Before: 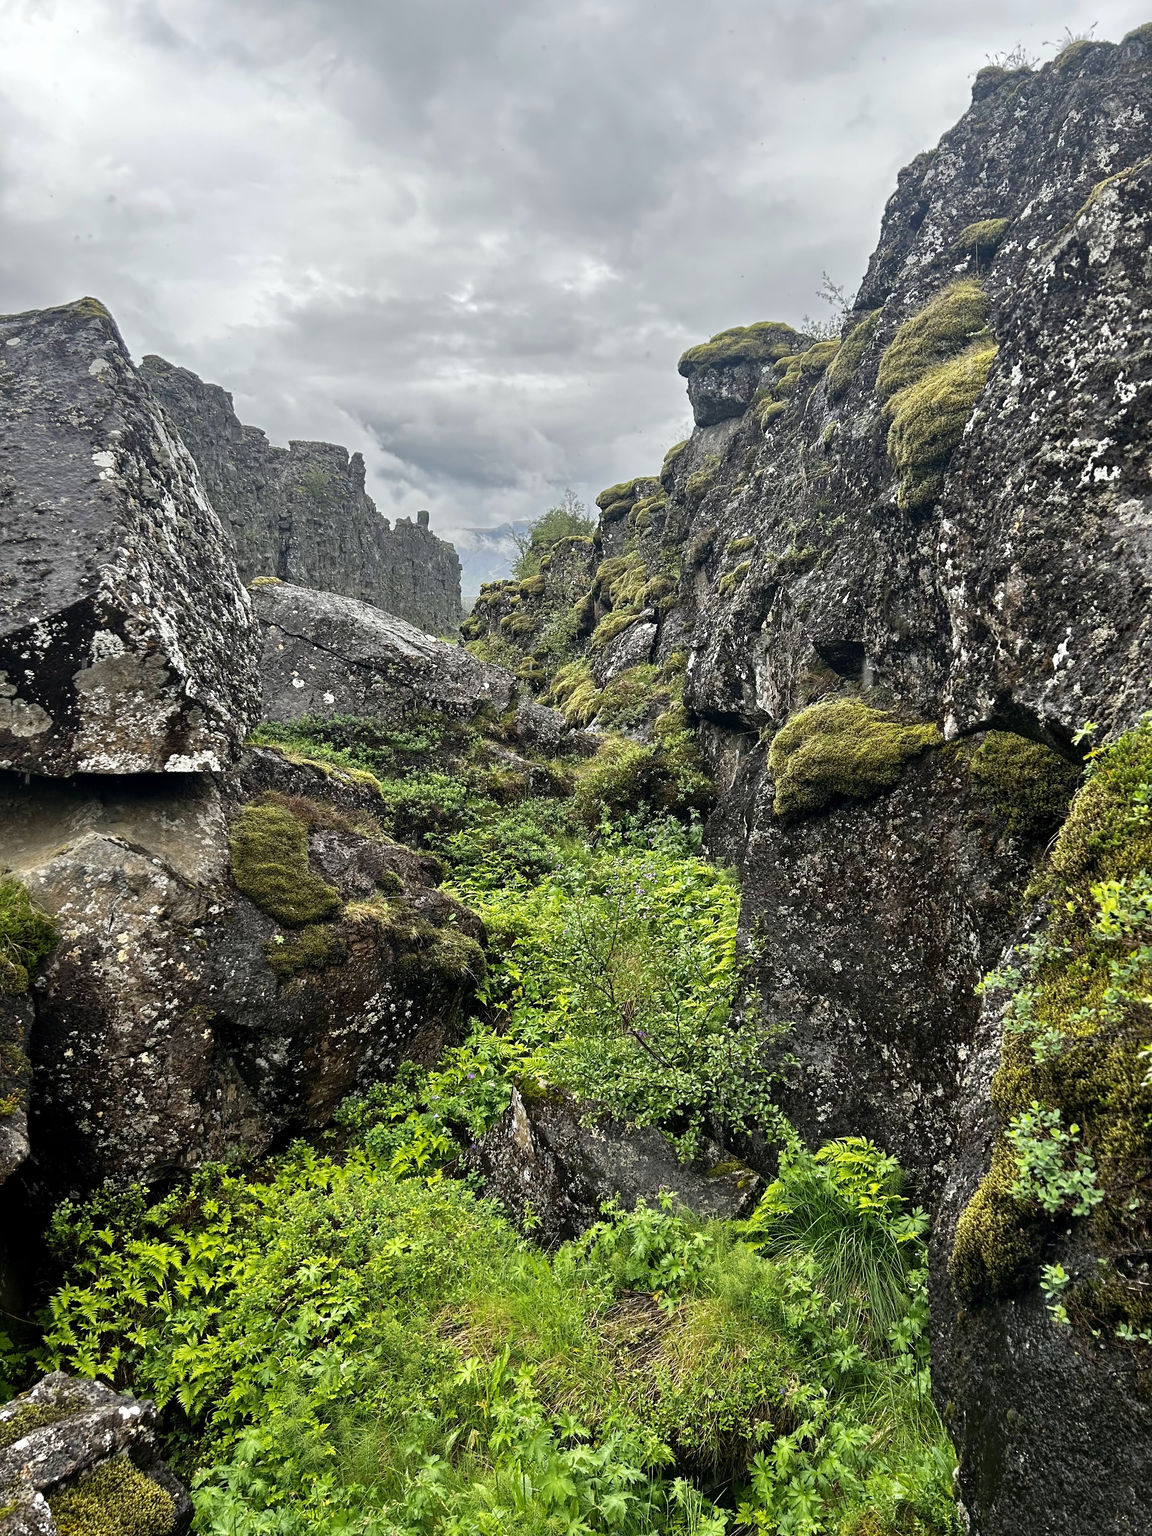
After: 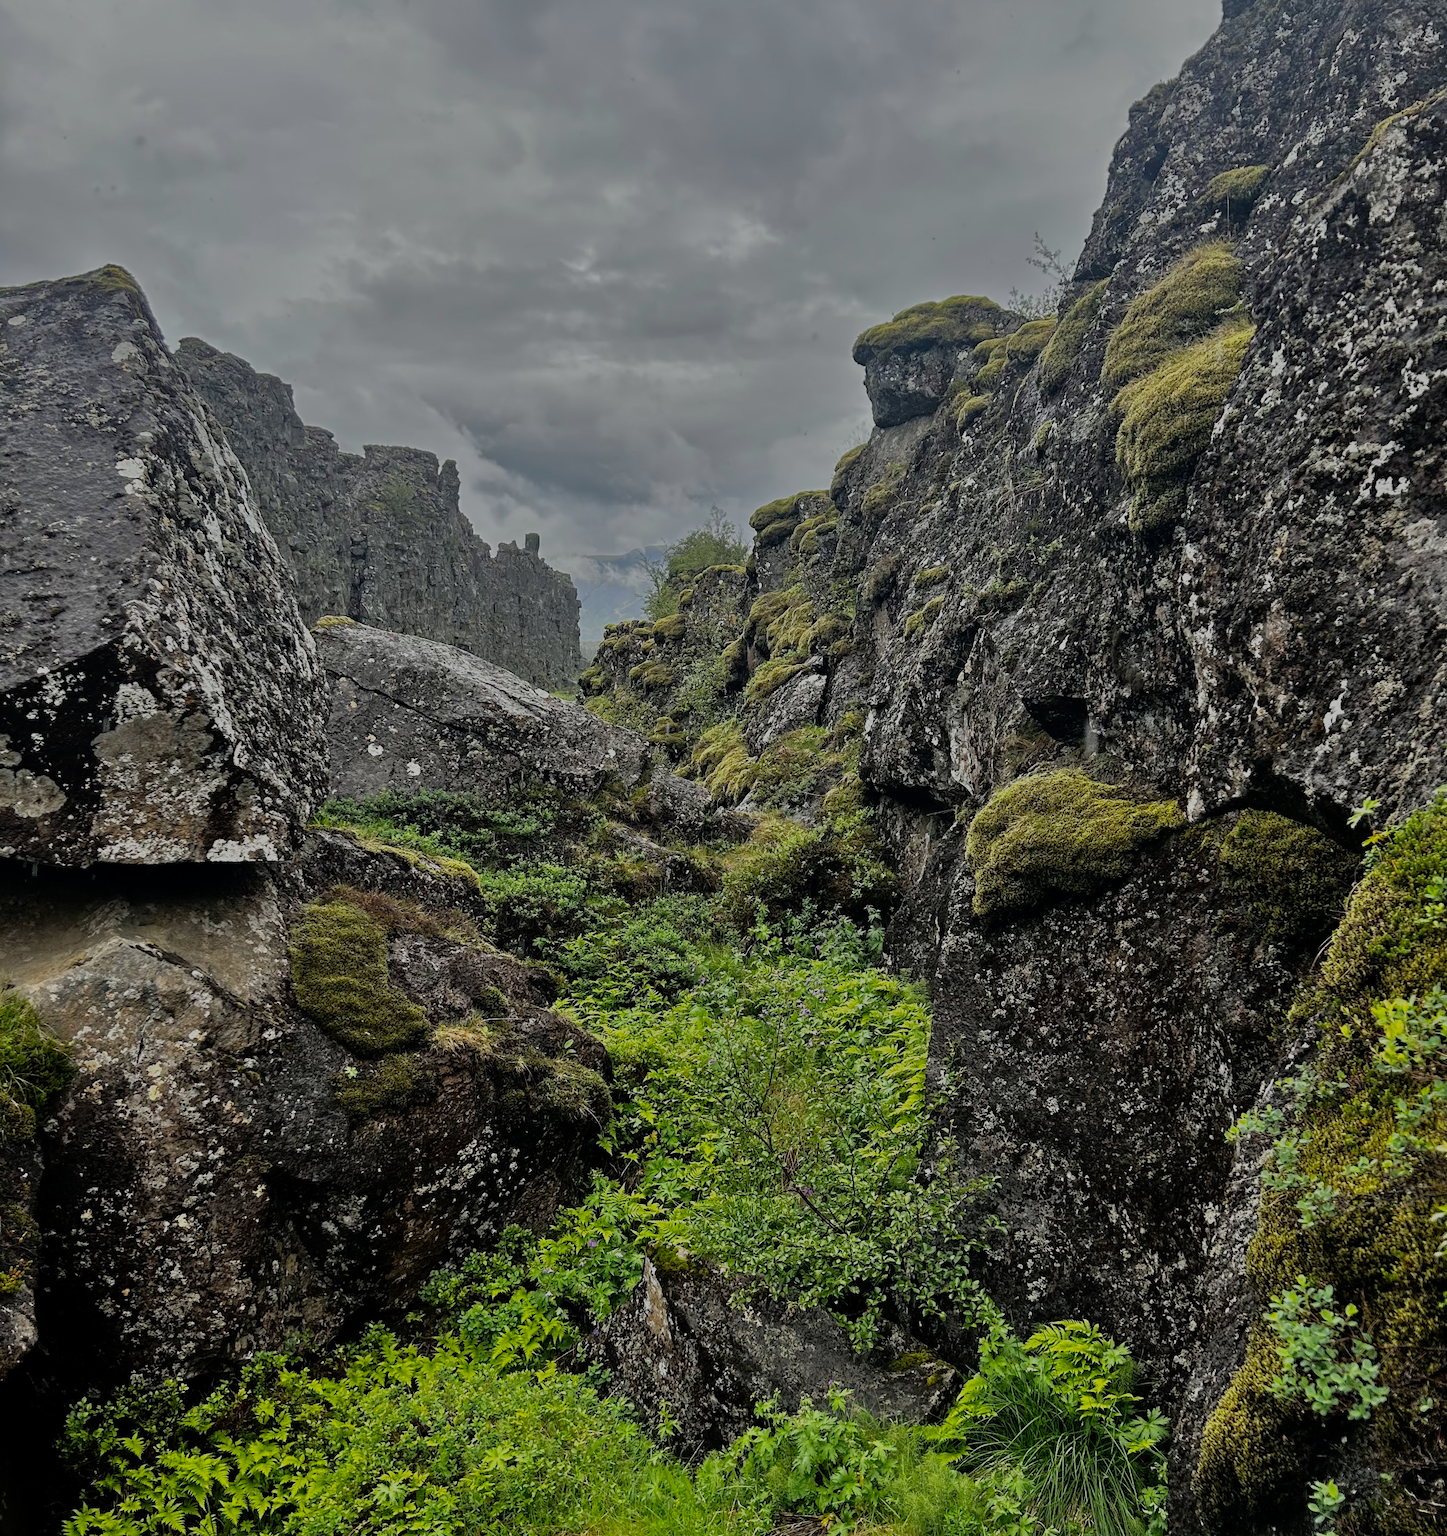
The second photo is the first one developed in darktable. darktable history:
crop and rotate: top 5.659%, bottom 14.791%
exposure: exposure -1.969 EV, compensate highlight preservation false
tone equalizer: -7 EV 0.144 EV, -6 EV 0.585 EV, -5 EV 1.16 EV, -4 EV 1.29 EV, -3 EV 1.14 EV, -2 EV 0.6 EV, -1 EV 0.149 EV
